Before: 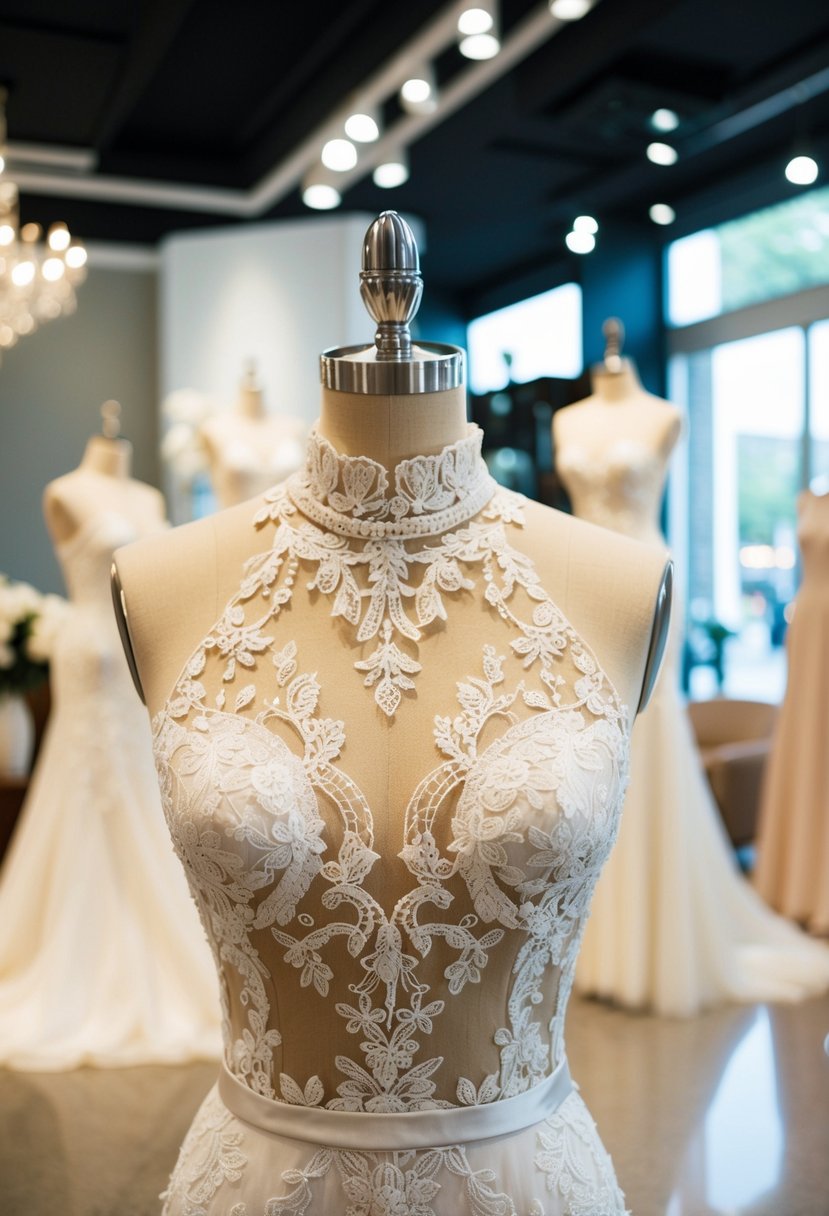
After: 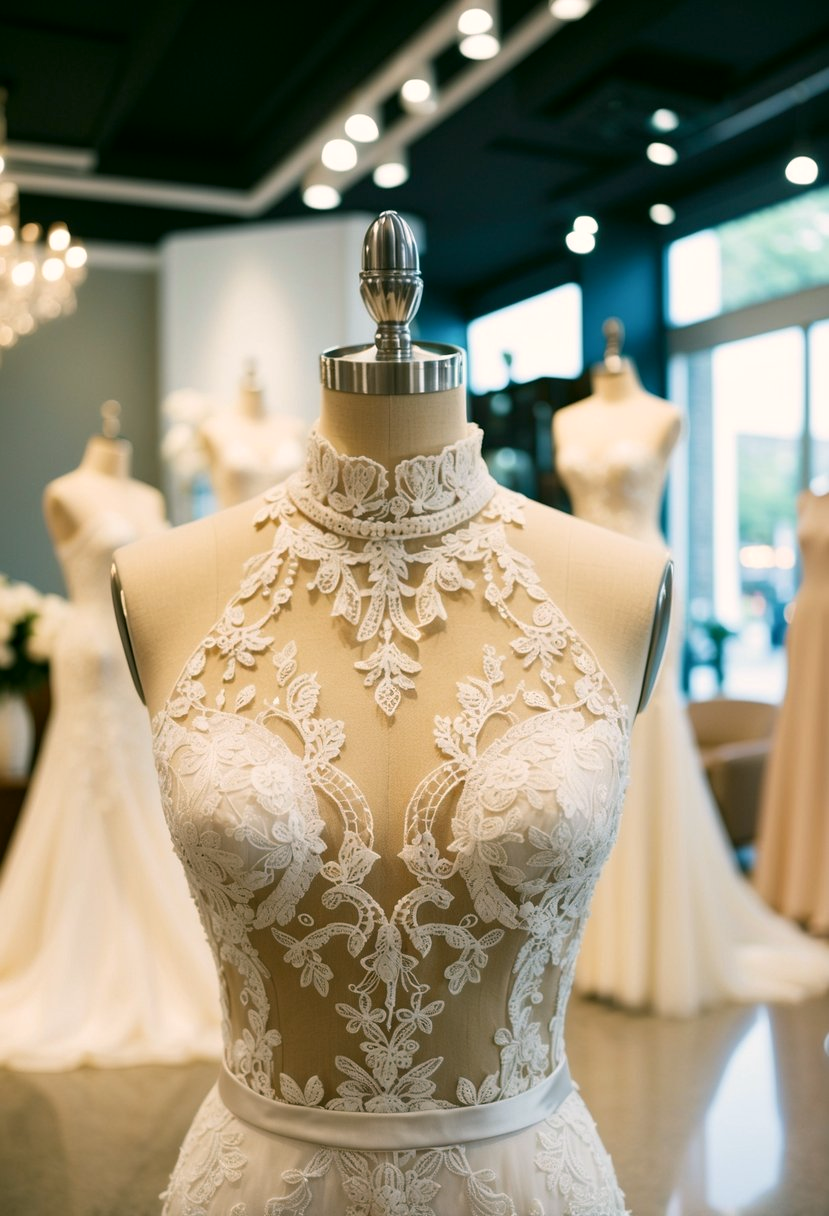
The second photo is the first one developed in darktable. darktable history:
tone equalizer: on, module defaults
color correction: highlights a* 4.02, highlights b* 4.98, shadows a* -7.15, shadows b* 4.78
